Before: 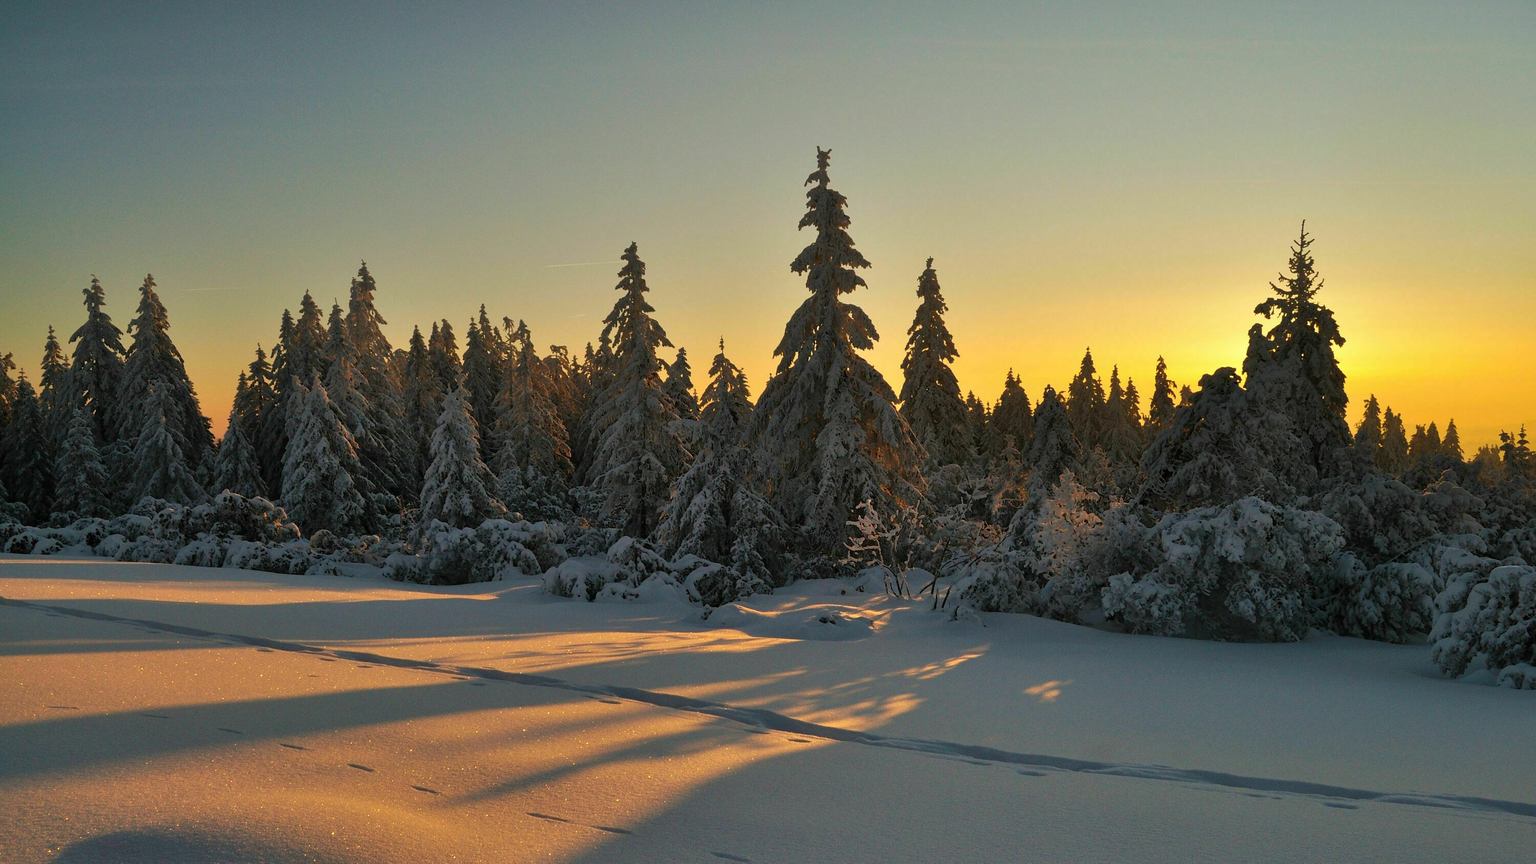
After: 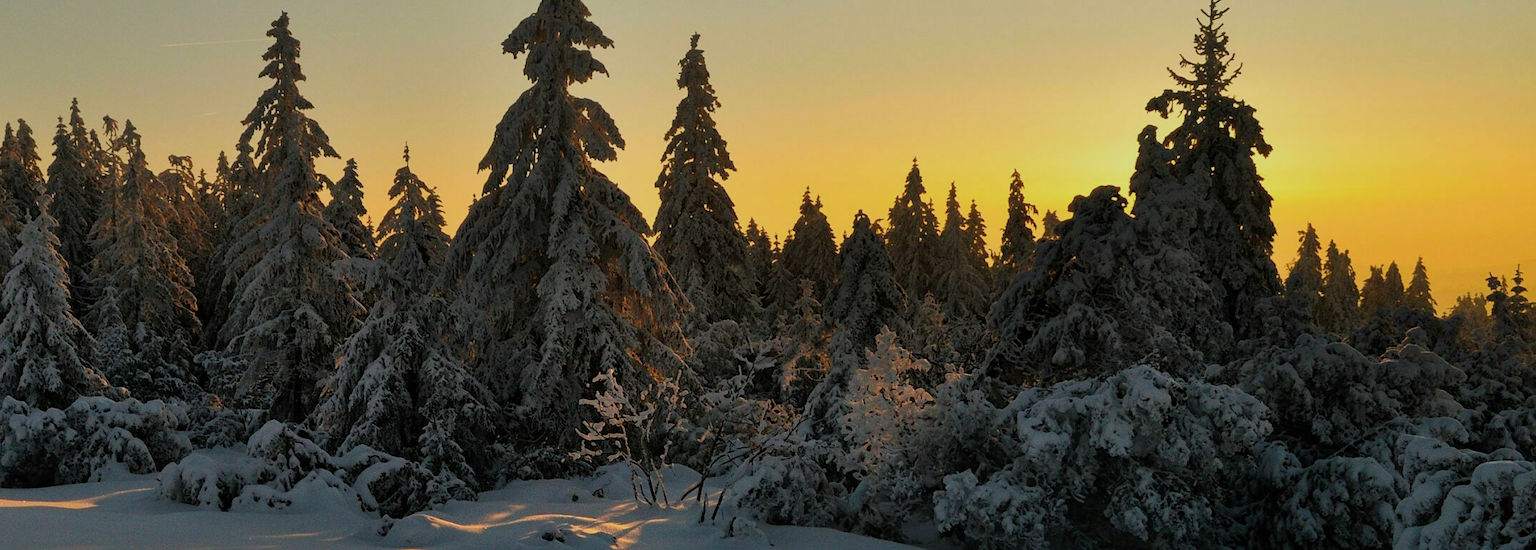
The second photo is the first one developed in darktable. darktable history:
filmic rgb: white relative exposure 3.85 EV, hardness 4.3
crop and rotate: left 27.938%, top 27.046%, bottom 27.046%
exposure: exposure -0.05 EV
